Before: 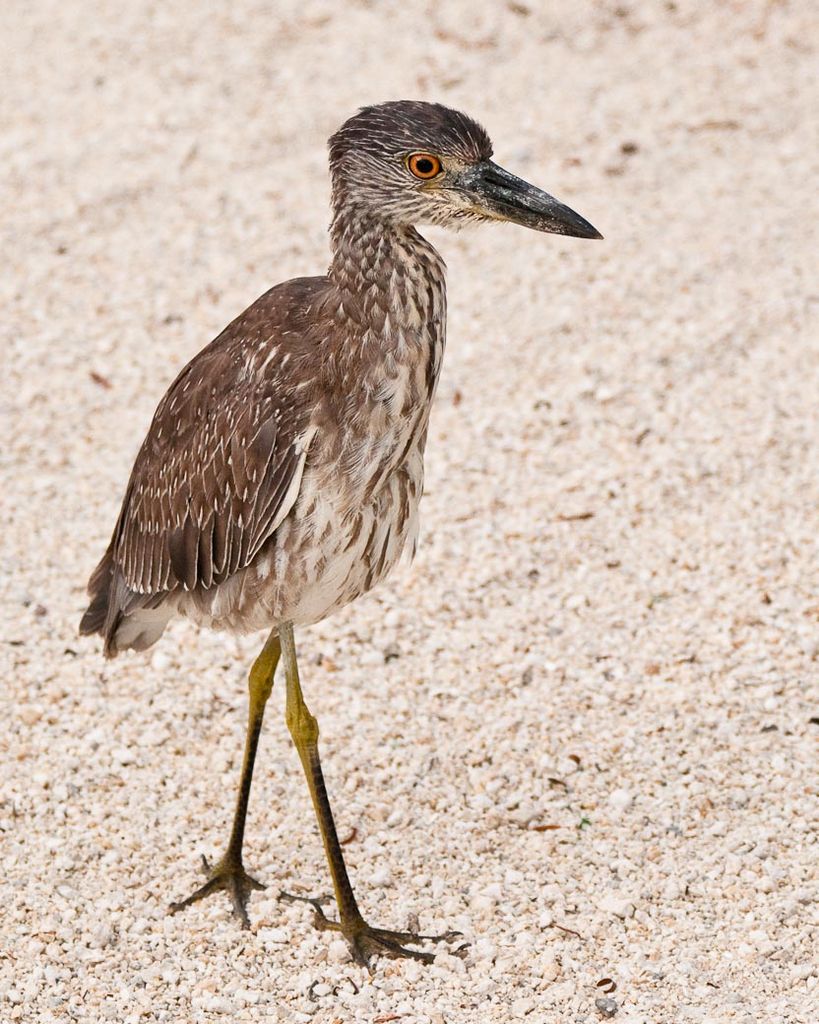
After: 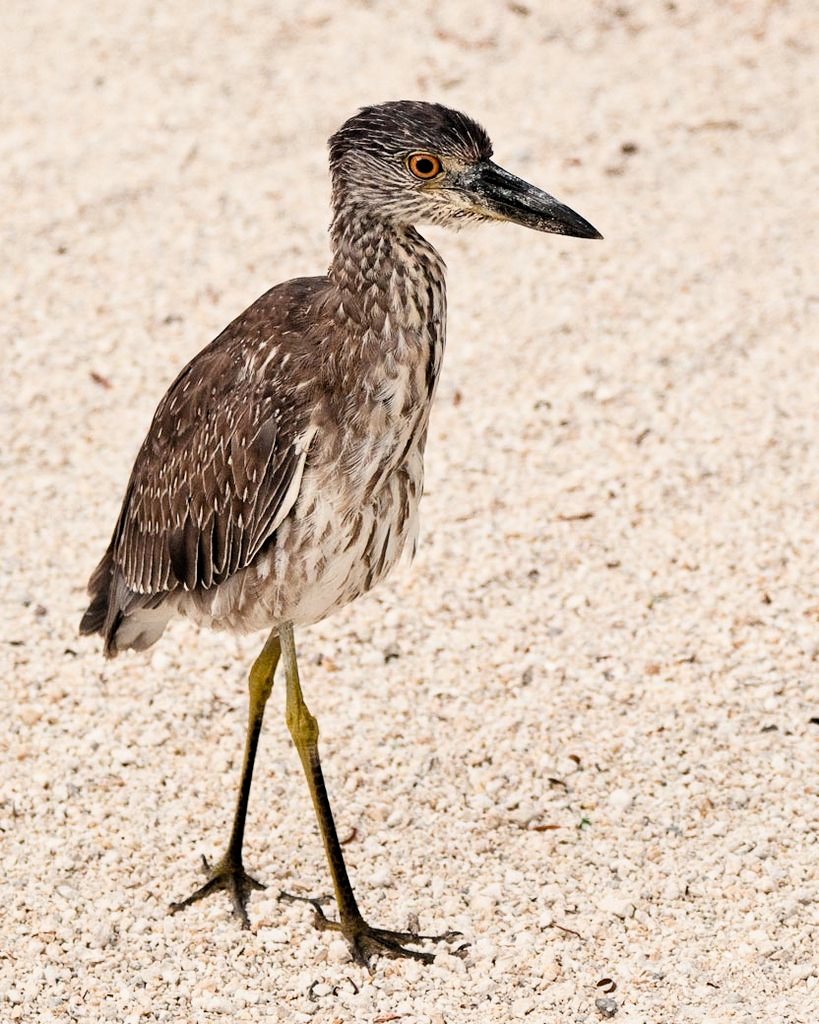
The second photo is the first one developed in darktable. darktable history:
filmic rgb: black relative exposure -6.36 EV, white relative exposure 2.79 EV, threshold 3.03 EV, target black luminance 0%, hardness 4.56, latitude 67.39%, contrast 1.282, shadows ↔ highlights balance -3.44%, enable highlight reconstruction true
color correction: highlights b* 2.97
